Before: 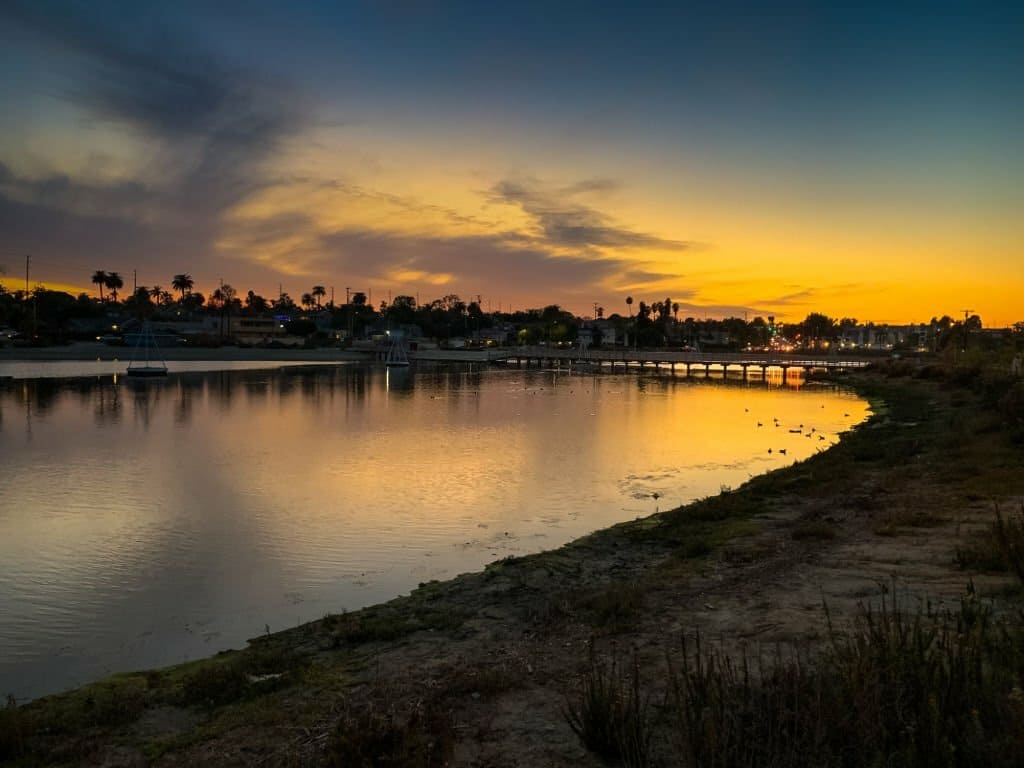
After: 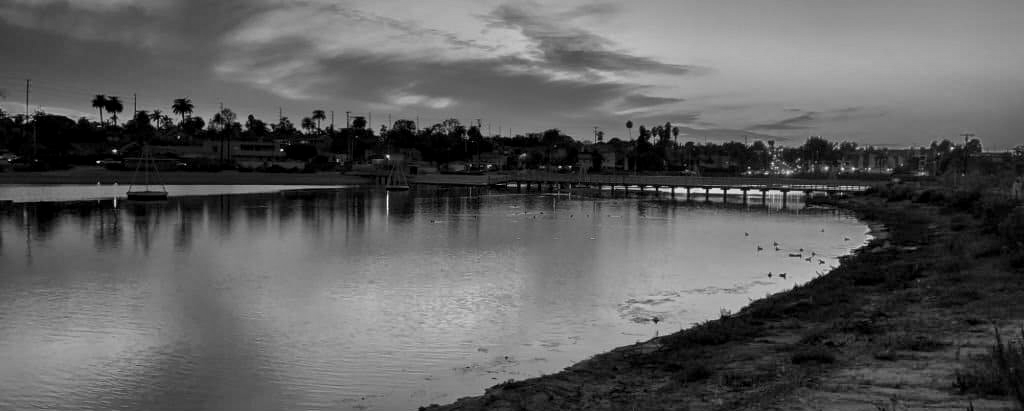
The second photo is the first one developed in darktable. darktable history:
local contrast: mode bilateral grid, contrast 20, coarseness 50, detail 141%, midtone range 0.2
color calibration: output R [1.063, -0.012, -0.003, 0], output B [-0.079, 0.047, 1, 0], illuminant custom, x 0.389, y 0.387, temperature 3838.64 K
color correction: highlights a* -2.73, highlights b* -2.09, shadows a* 2.41, shadows b* 2.73
crop and rotate: top 23.043%, bottom 23.437%
monochrome: a -11.7, b 1.62, size 0.5, highlights 0.38
shadows and highlights: highlights 70.7, soften with gaussian
